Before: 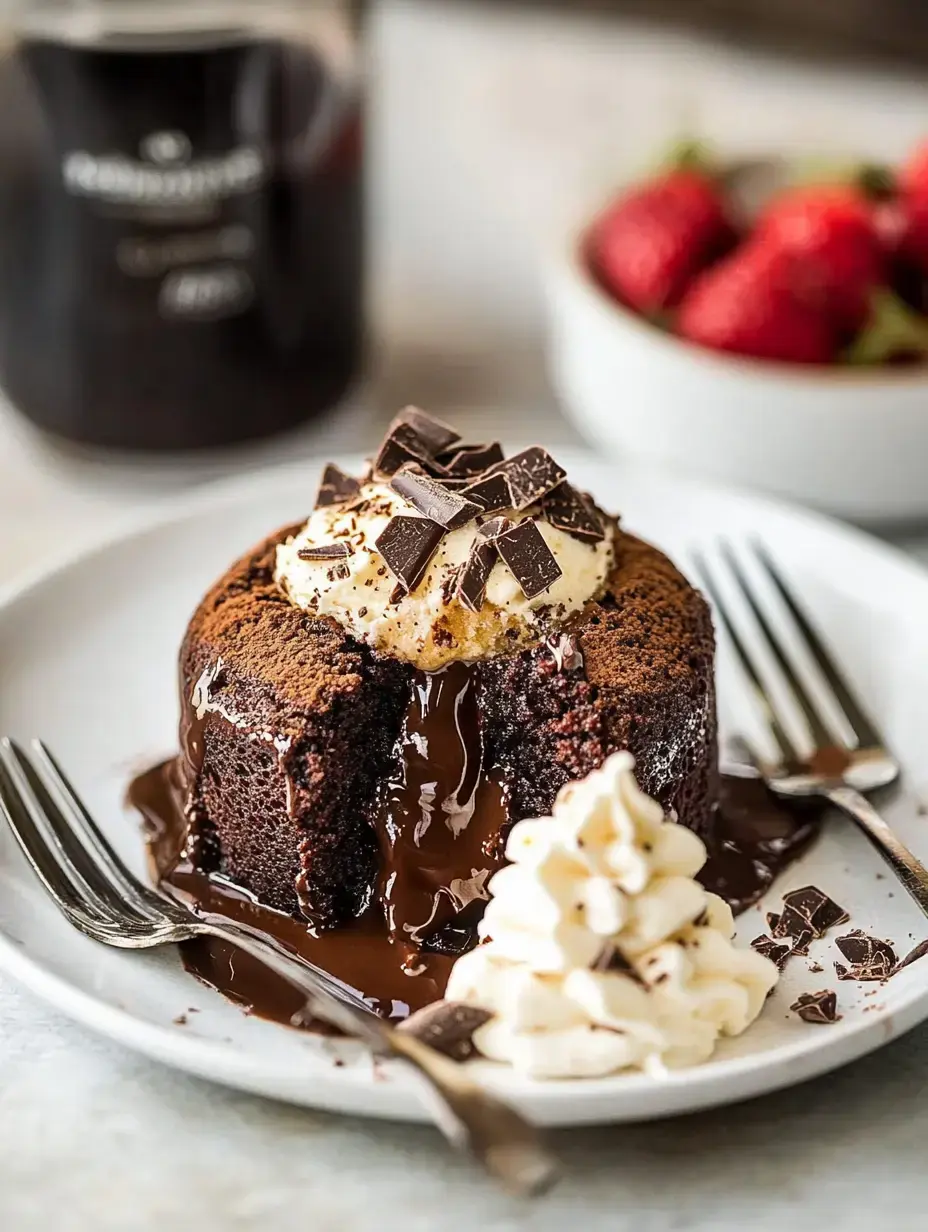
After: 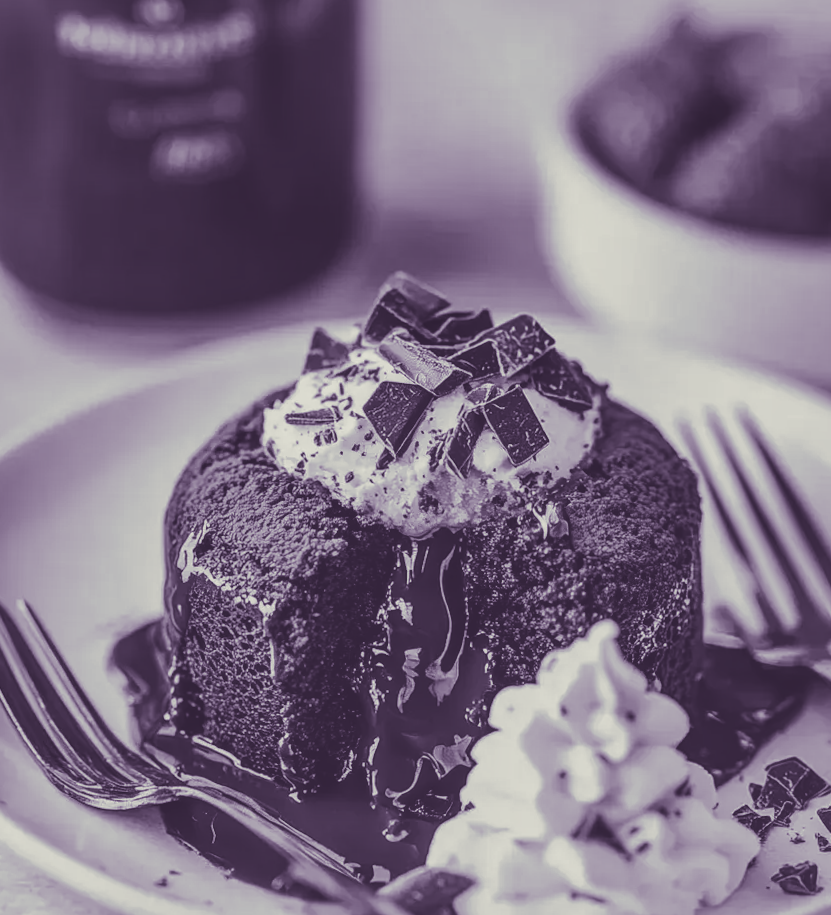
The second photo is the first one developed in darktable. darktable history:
split-toning: shadows › hue 266.4°, shadows › saturation 0.4, highlights › hue 61.2°, highlights › saturation 0.3, compress 0%
rotate and perspective: rotation 0.8°, automatic cropping off
local contrast: on, module defaults
white balance: red 1.009, blue 0.985
exposure: black level correction -0.036, exposure -0.497 EV, compensate highlight preservation false
crop and rotate: left 2.425%, top 11.305%, right 9.6%, bottom 15.08%
monochrome: a -3.63, b -0.465
shadows and highlights: on, module defaults
